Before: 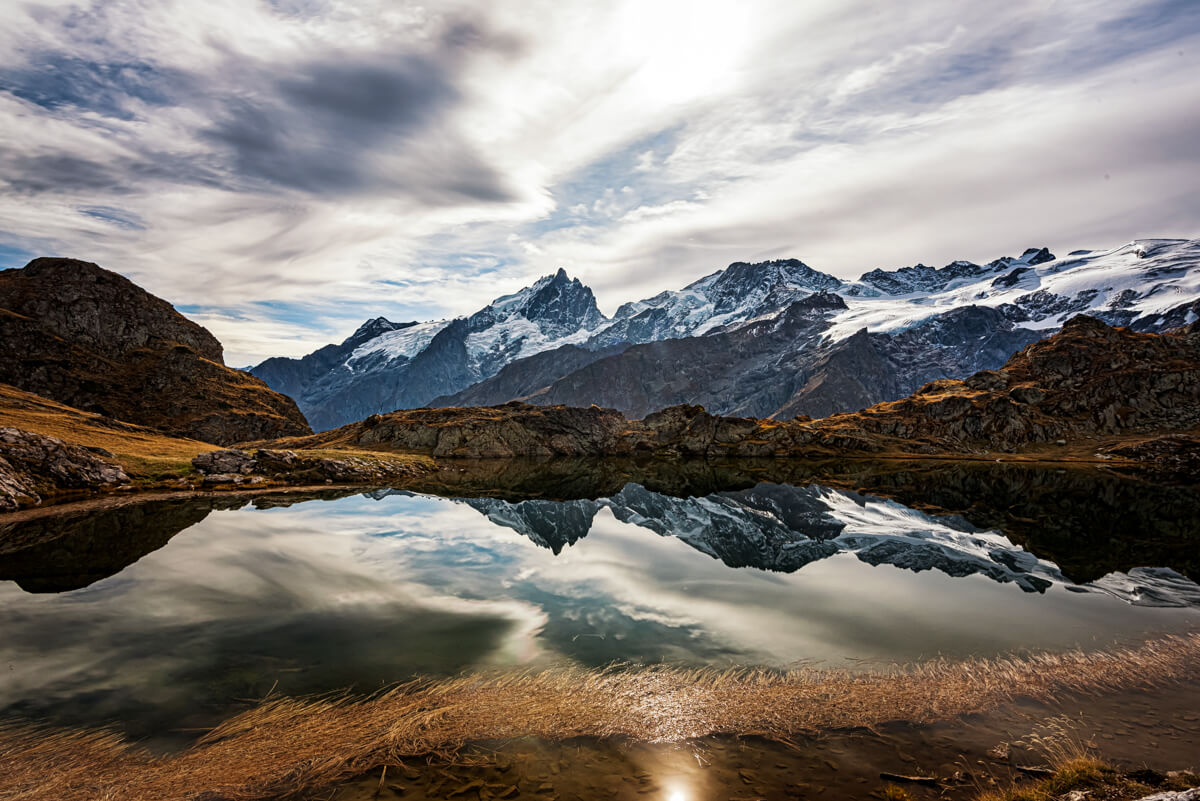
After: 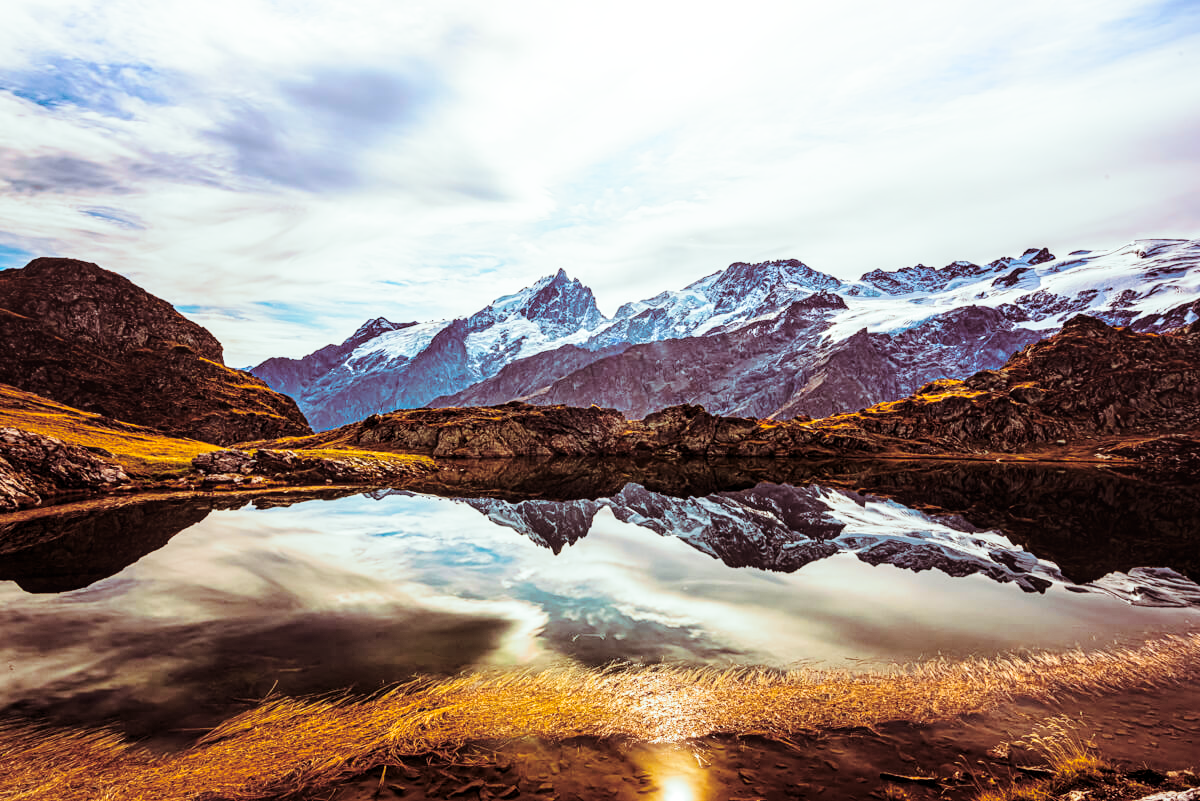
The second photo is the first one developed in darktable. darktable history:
exposure: compensate highlight preservation false
white balance: emerald 1
base curve: curves: ch0 [(0, 0) (0.028, 0.03) (0.121, 0.232) (0.46, 0.748) (0.859, 0.968) (1, 1)], preserve colors none
local contrast: on, module defaults
shadows and highlights: shadows -24.28, highlights 49.77, soften with gaussian
color balance rgb: perceptual saturation grading › global saturation 25%, perceptual brilliance grading › mid-tones 10%, perceptual brilliance grading › shadows 15%, global vibrance 20%
split-toning: highlights › hue 180°
